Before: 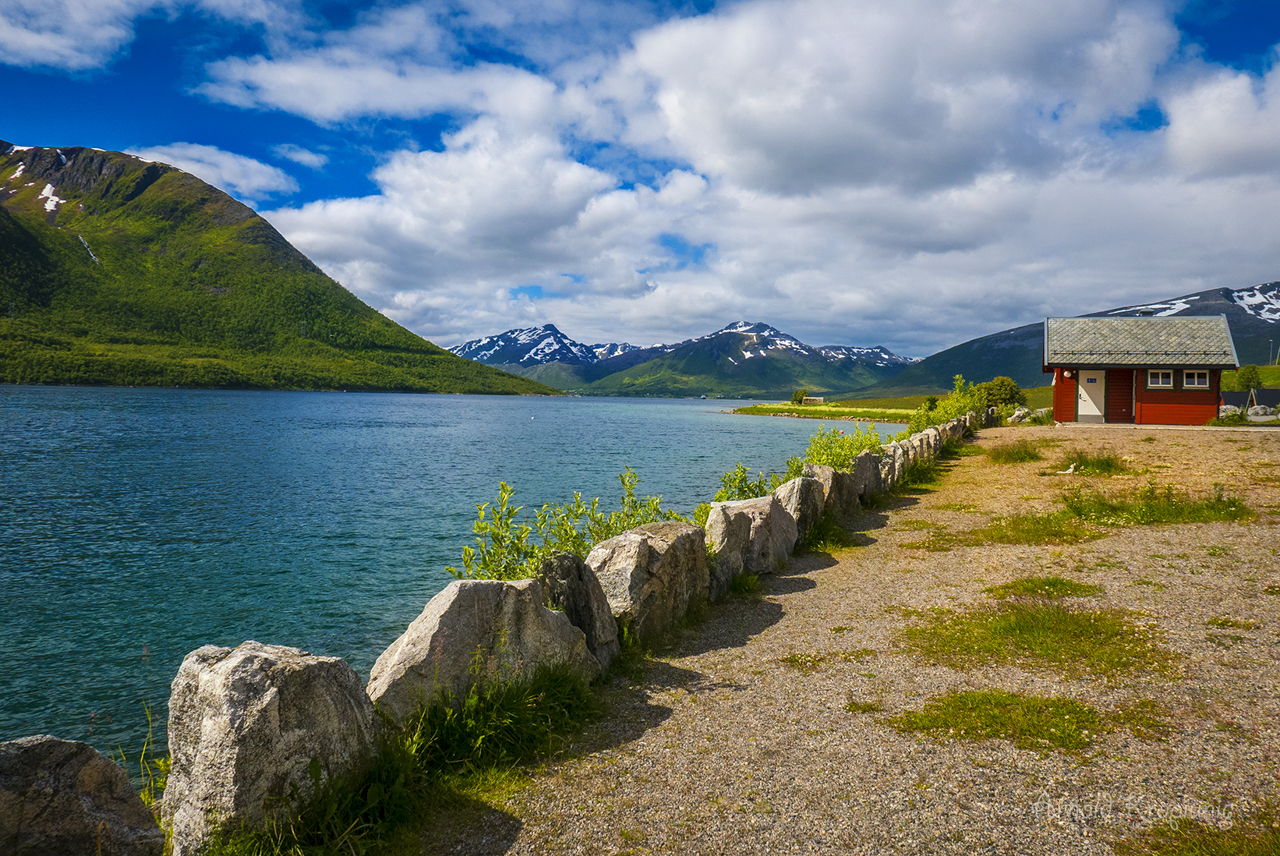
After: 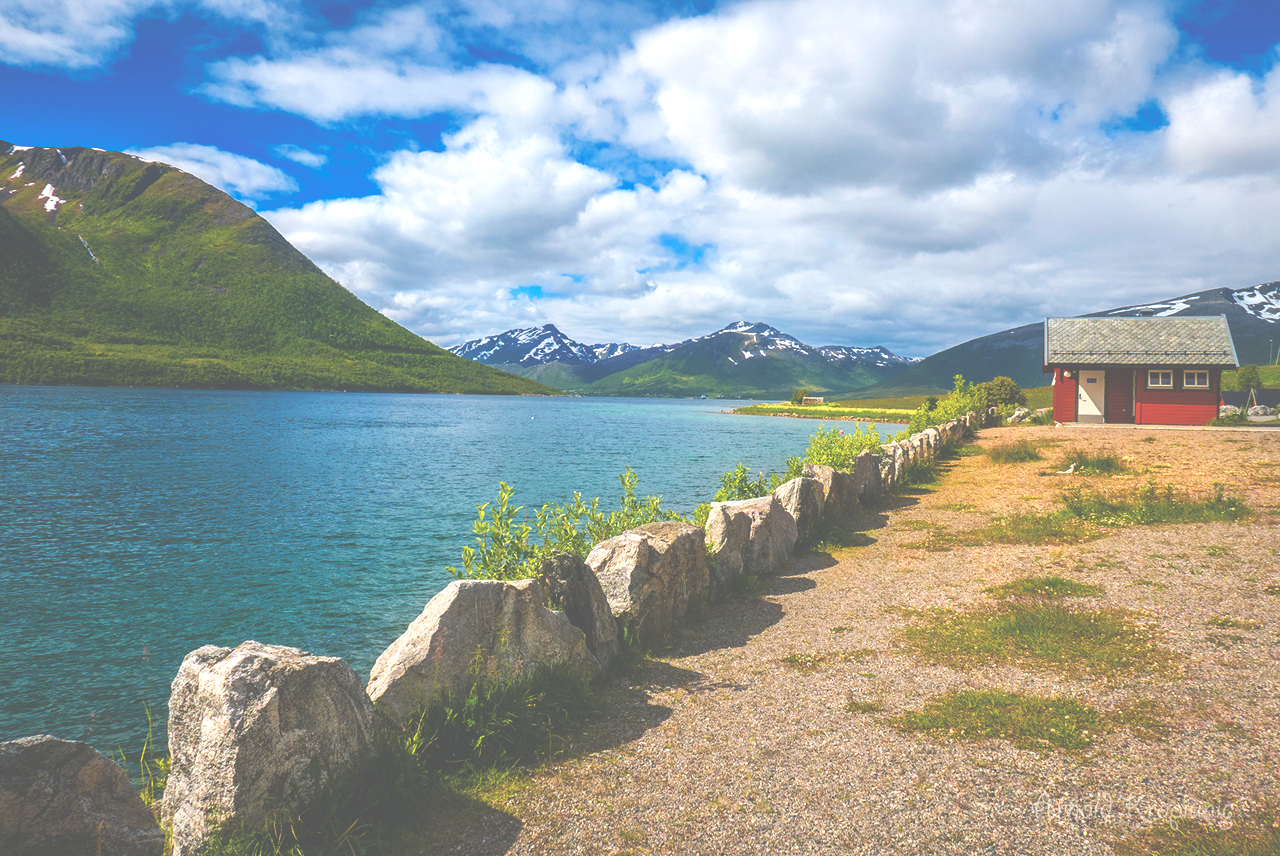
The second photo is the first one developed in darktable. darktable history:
exposure: black level correction -0.072, exposure 0.503 EV, compensate highlight preservation false
